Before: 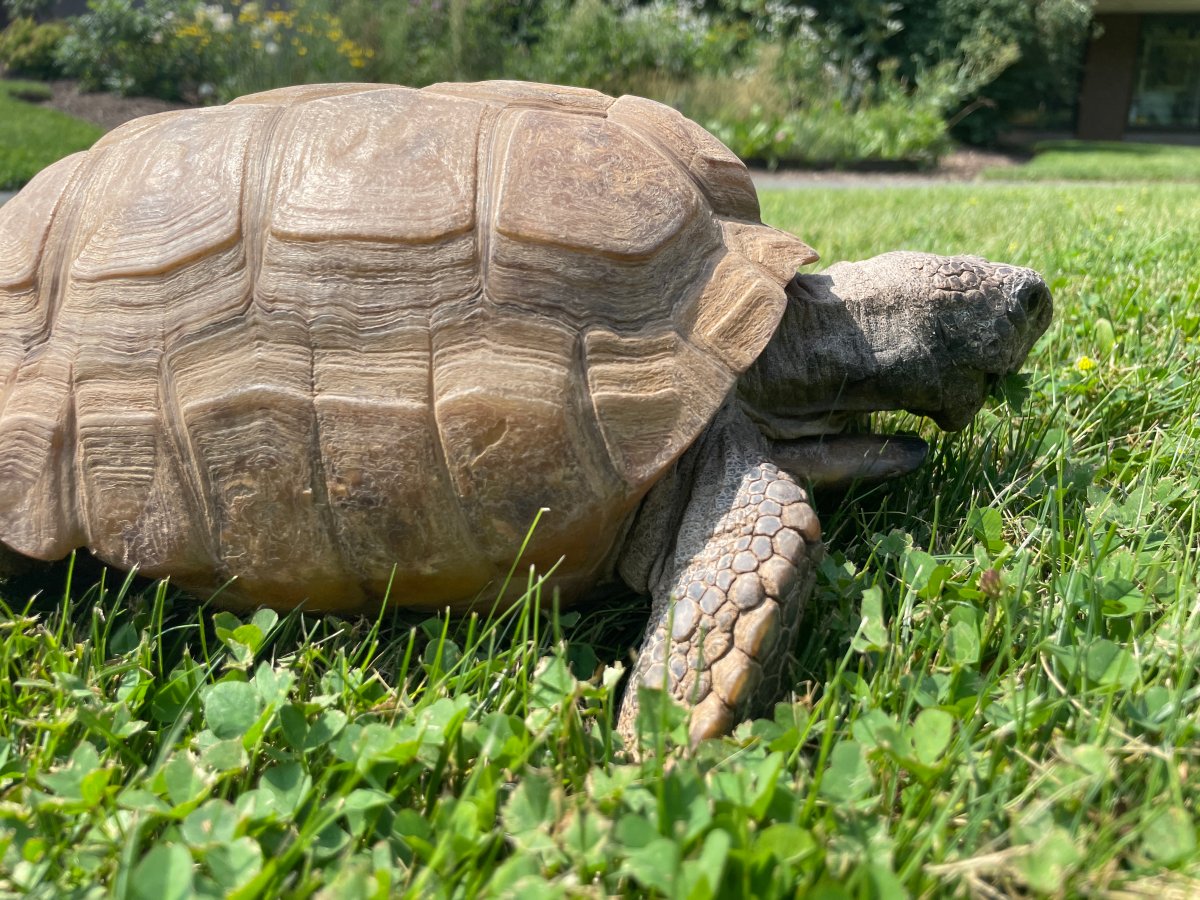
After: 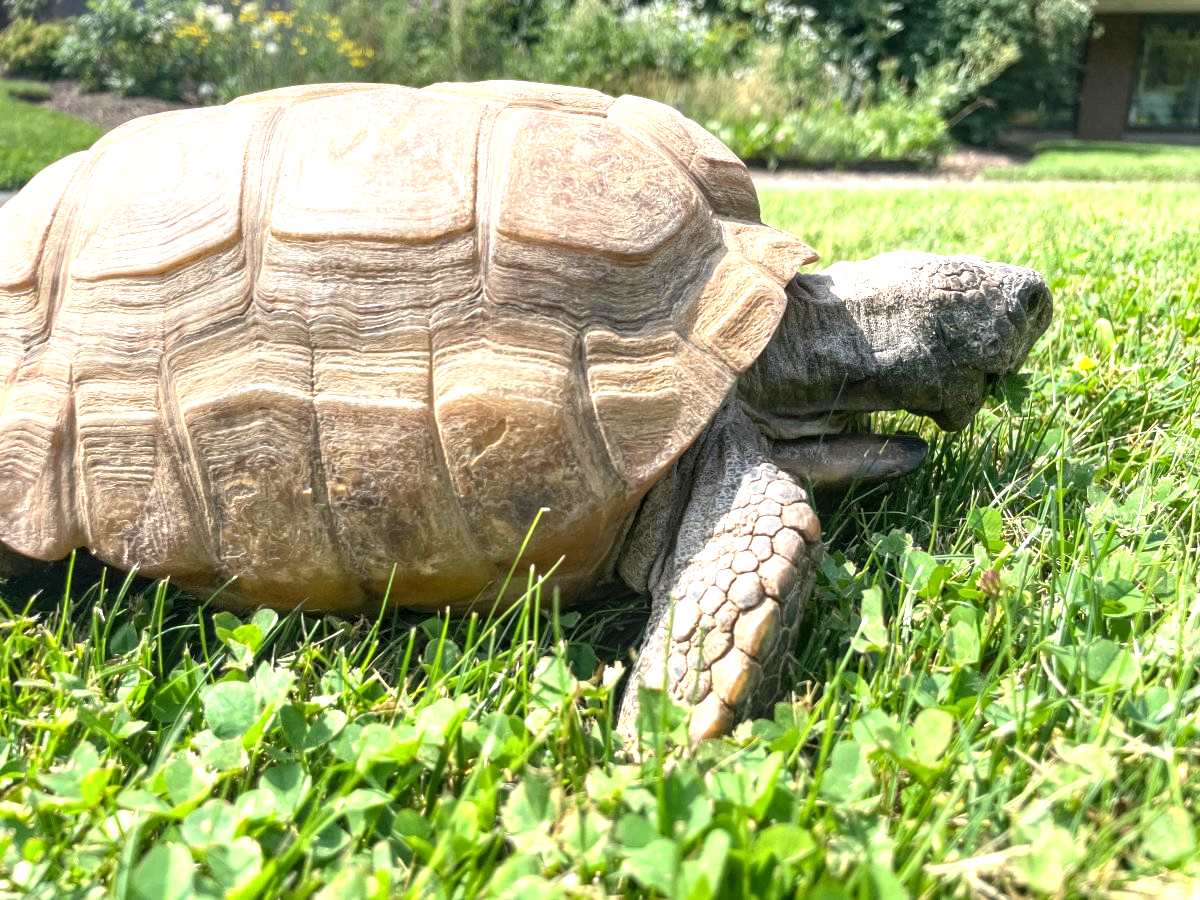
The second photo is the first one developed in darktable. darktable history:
local contrast: on, module defaults
exposure: black level correction 0, exposure 0.948 EV, compensate highlight preservation false
